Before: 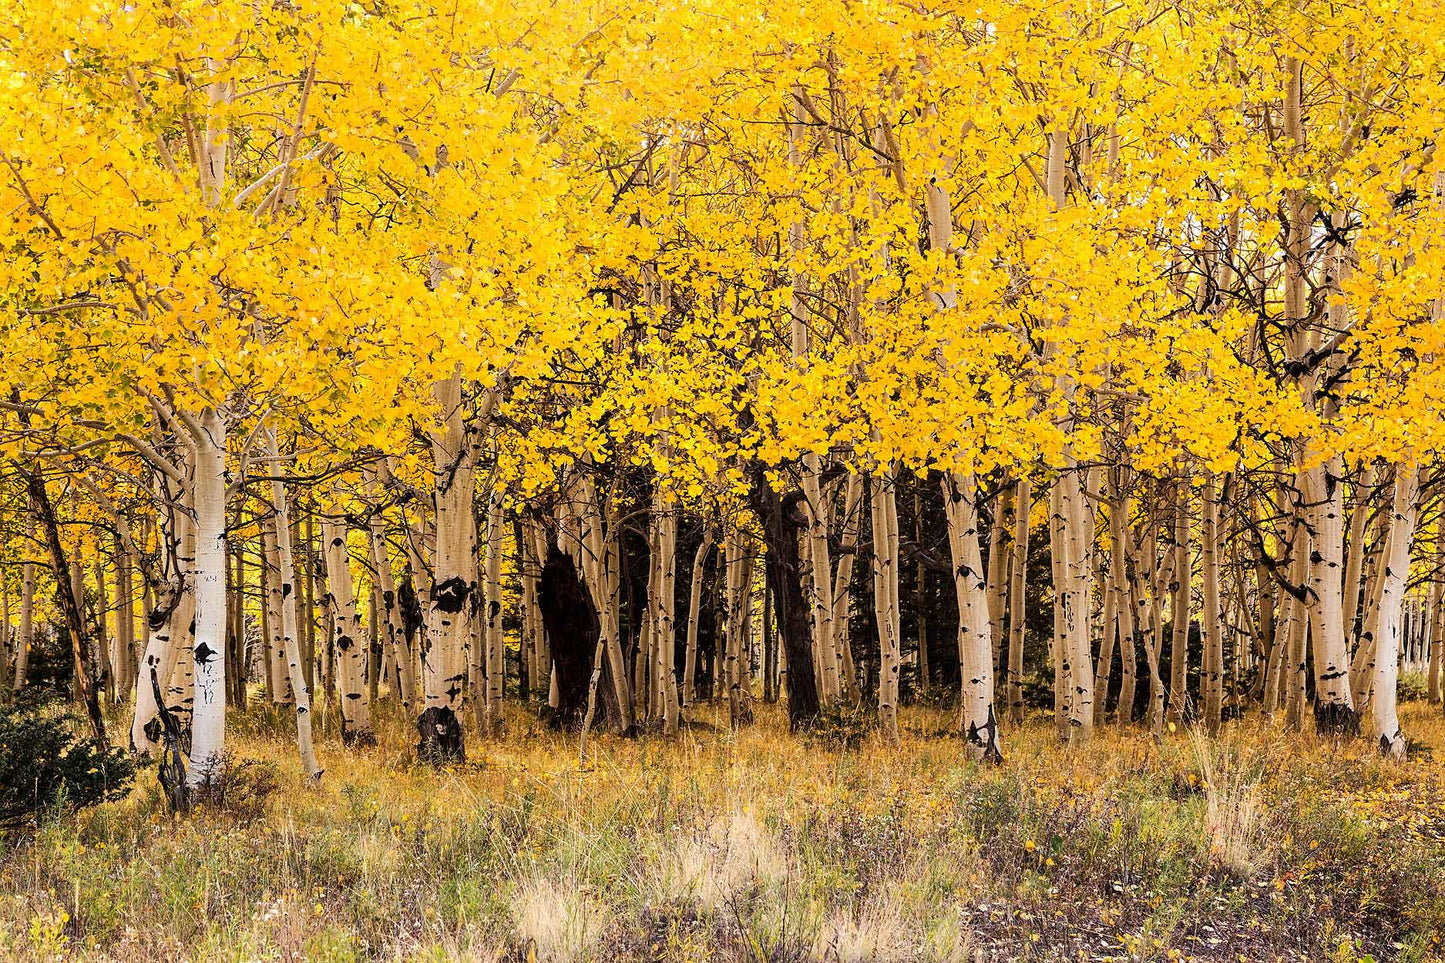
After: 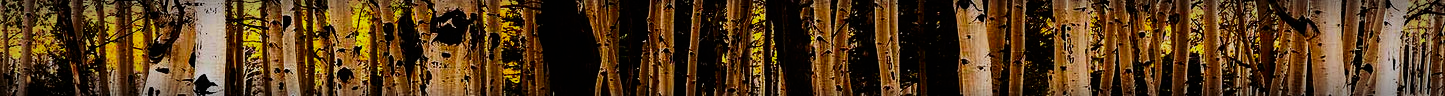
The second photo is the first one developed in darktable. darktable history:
base curve: curves: ch0 [(0, 0) (0.007, 0.004) (0.027, 0.03) (0.046, 0.07) (0.207, 0.54) (0.442, 0.872) (0.673, 0.972) (1, 1)], preserve colors none
vignetting: automatic ratio true
crop and rotate: top 59.084%, bottom 30.916%
contrast brightness saturation: contrast 0.18, saturation 0.3
exposure: exposure -2.002 EV, compensate highlight preservation false
